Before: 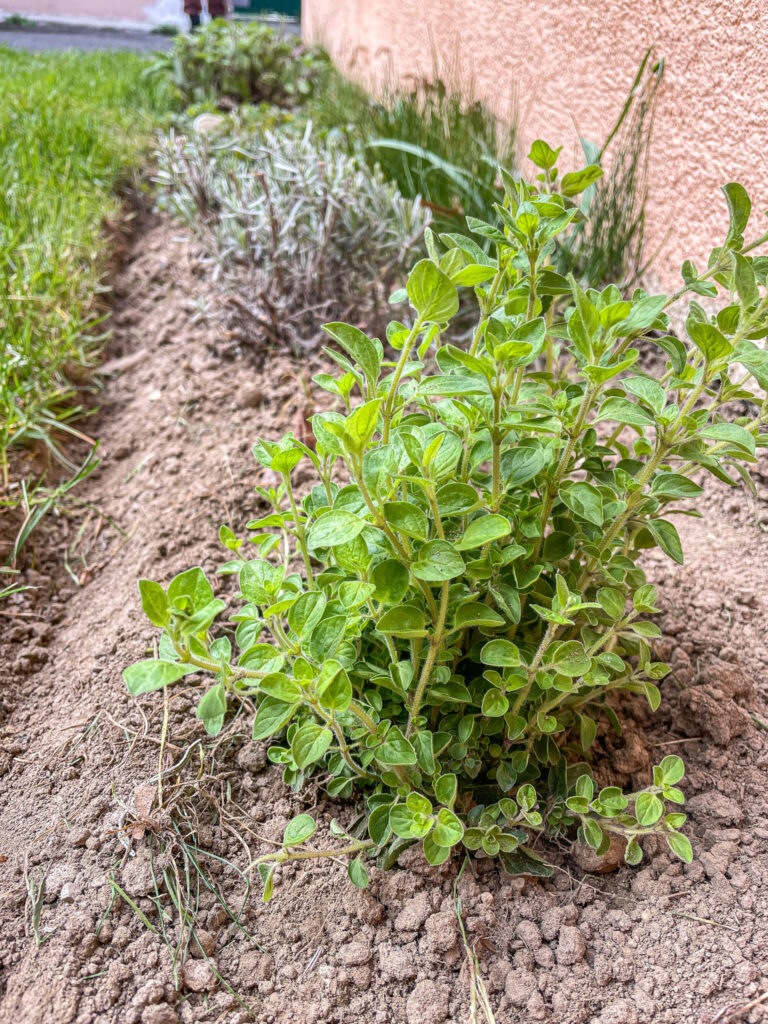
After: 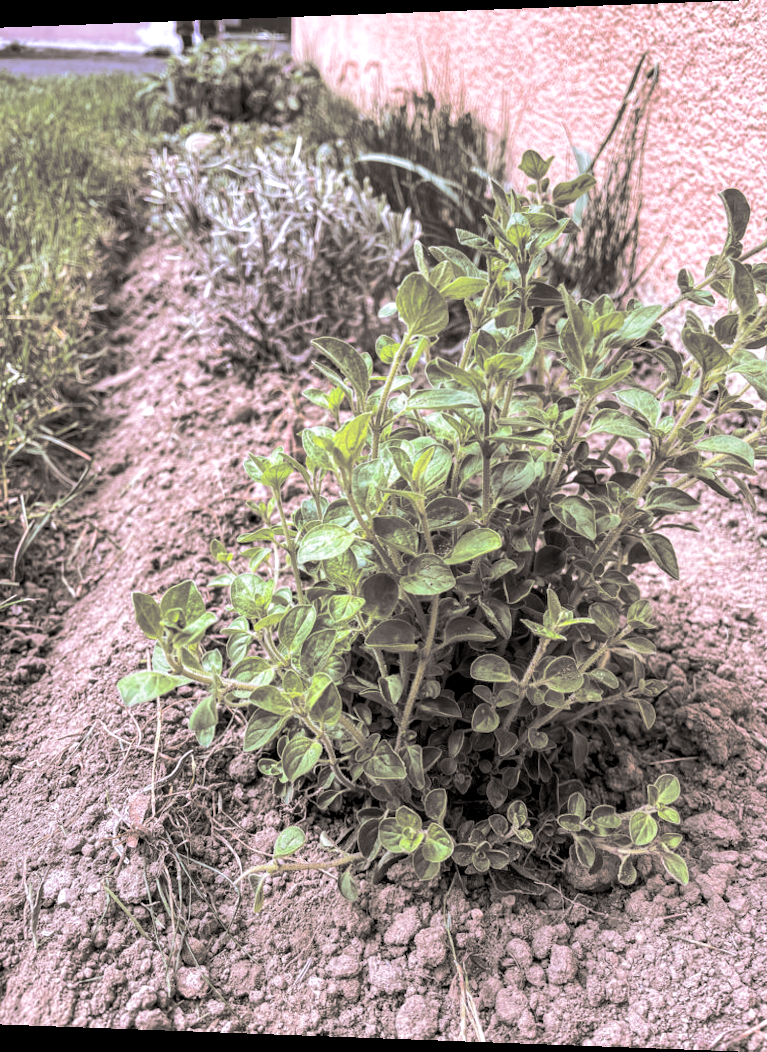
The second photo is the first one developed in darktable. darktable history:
exposure: exposure 0.131 EV, compensate highlight preservation false
rotate and perspective: lens shift (horizontal) -0.055, automatic cropping off
split-toning: shadows › hue 26°, shadows › saturation 0.09, highlights › hue 40°, highlights › saturation 0.18, balance -63, compress 0%
white balance: red 1.042, blue 1.17
color correction: highlights a* -0.482, highlights b* 0.161, shadows a* 4.66, shadows b* 20.72
